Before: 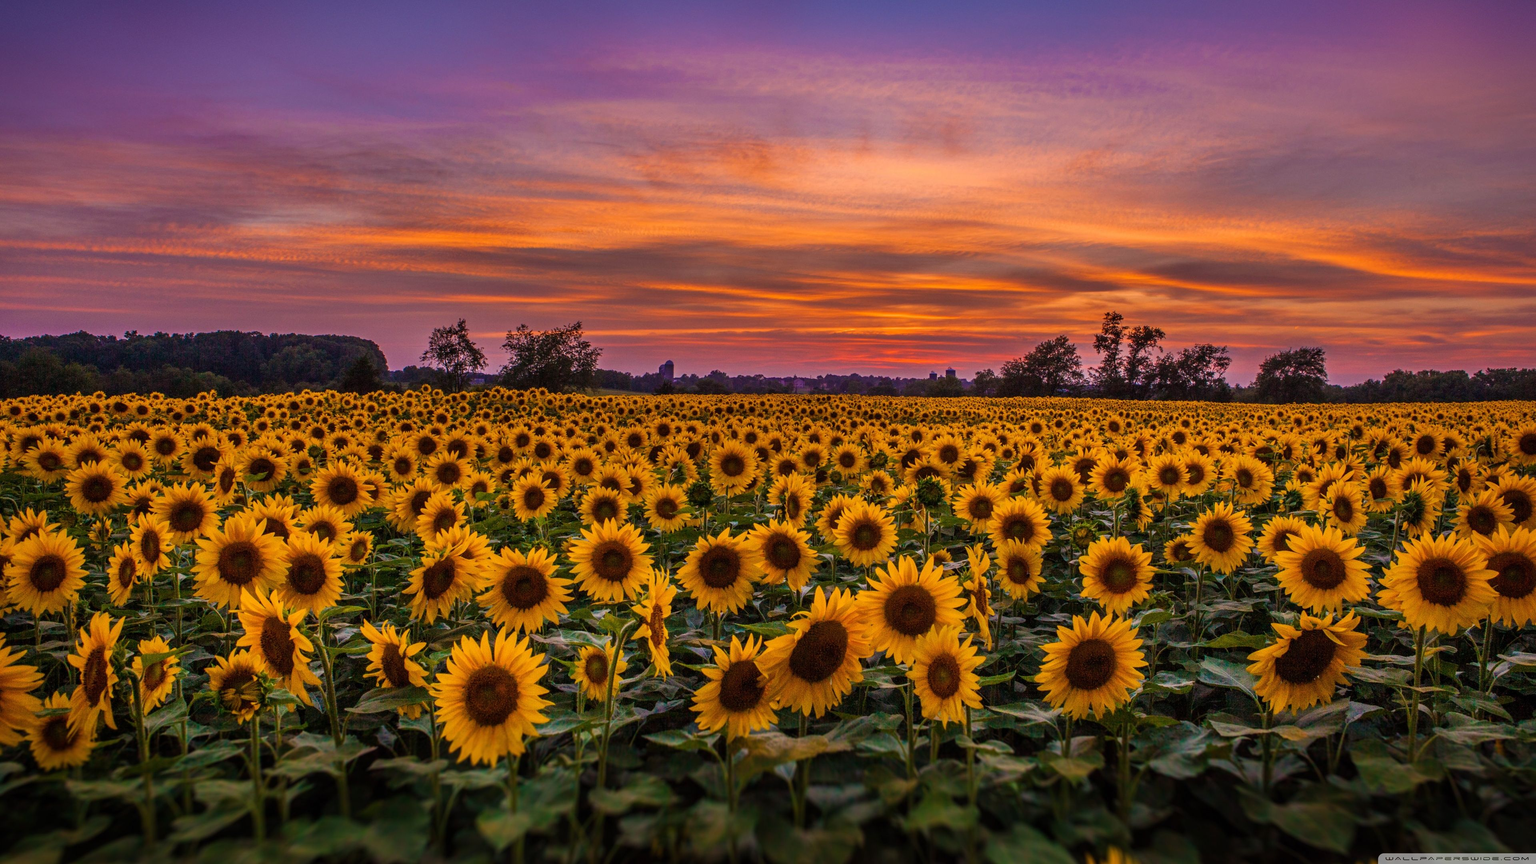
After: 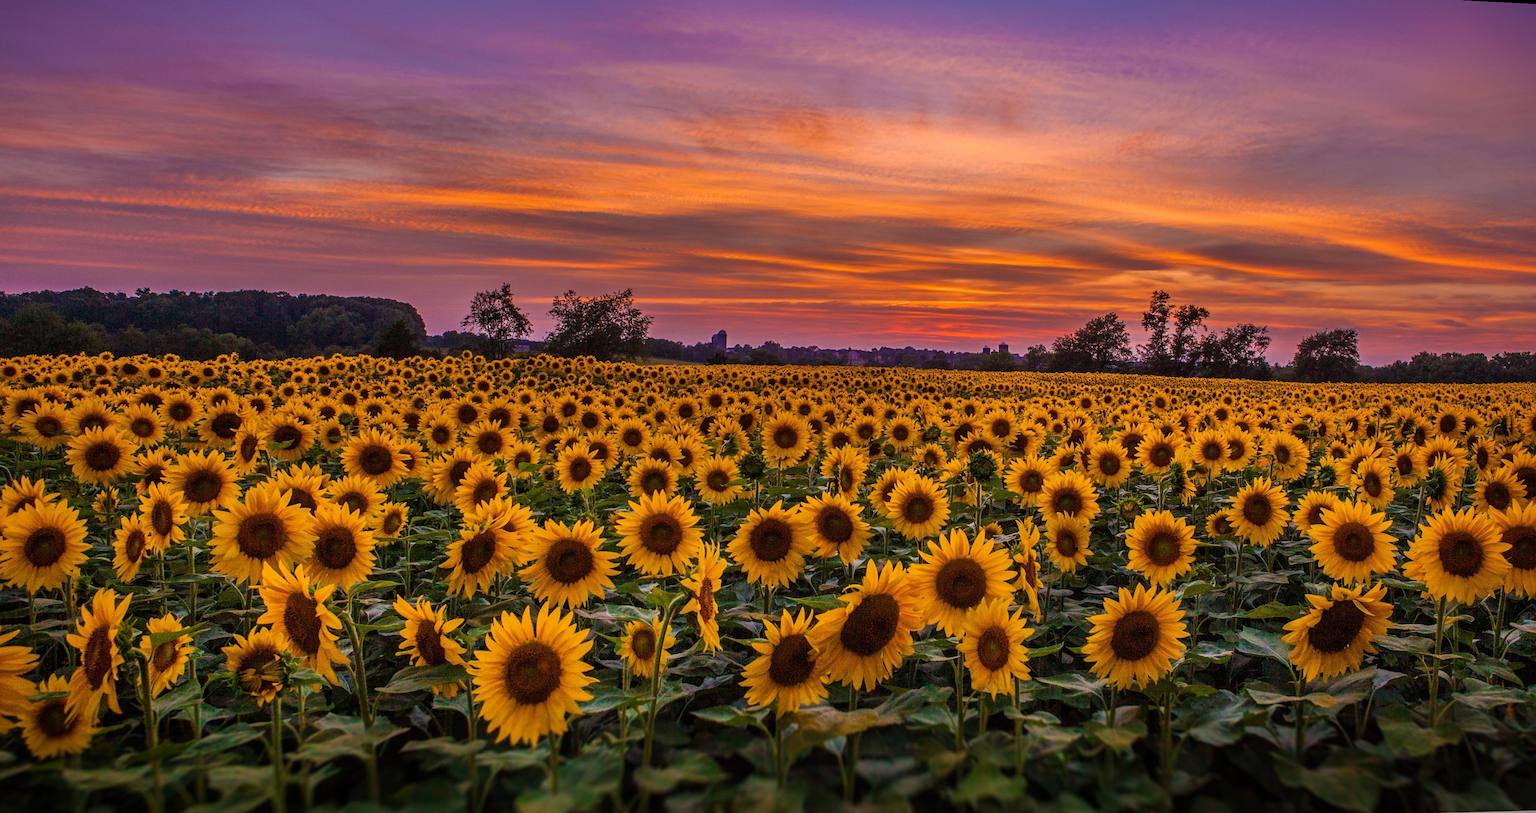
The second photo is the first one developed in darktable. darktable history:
sharpen: amount 0.2
rotate and perspective: rotation 0.679°, lens shift (horizontal) 0.136, crop left 0.009, crop right 0.991, crop top 0.078, crop bottom 0.95
